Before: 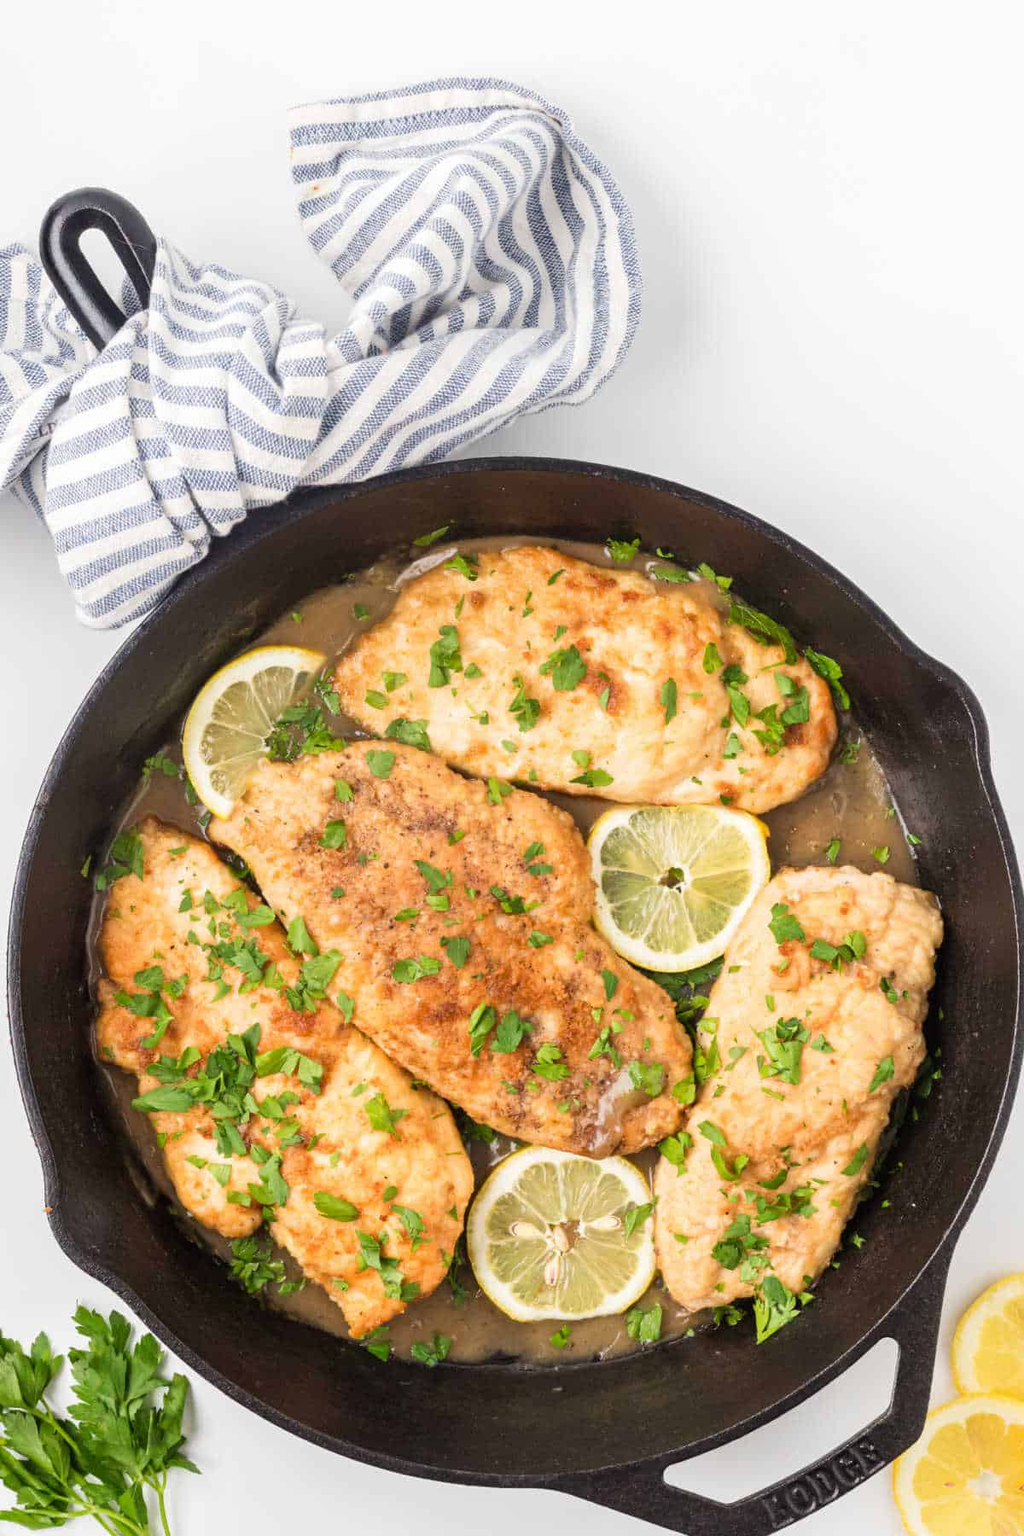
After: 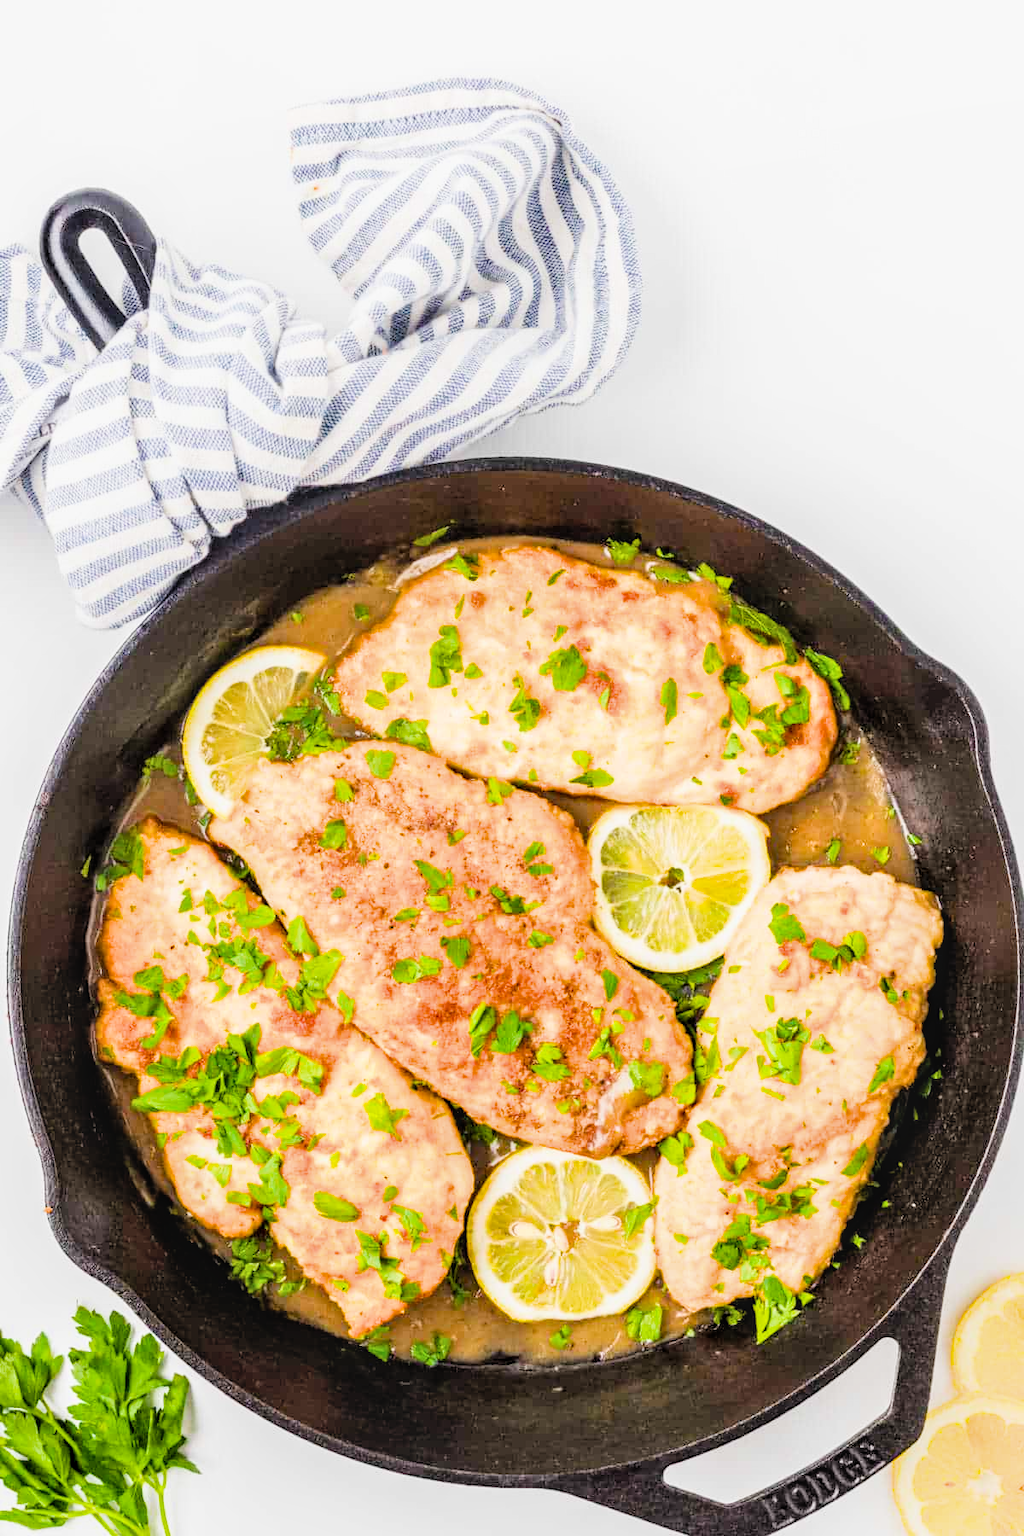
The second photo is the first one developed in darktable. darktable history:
local contrast: on, module defaults
exposure: black level correction 0, exposure 0.9 EV, compensate highlight preservation false
filmic rgb: black relative exposure -5 EV, hardness 2.88, contrast 1.2, highlights saturation mix -30%
color balance rgb: perceptual saturation grading › global saturation 30%, global vibrance 20%
